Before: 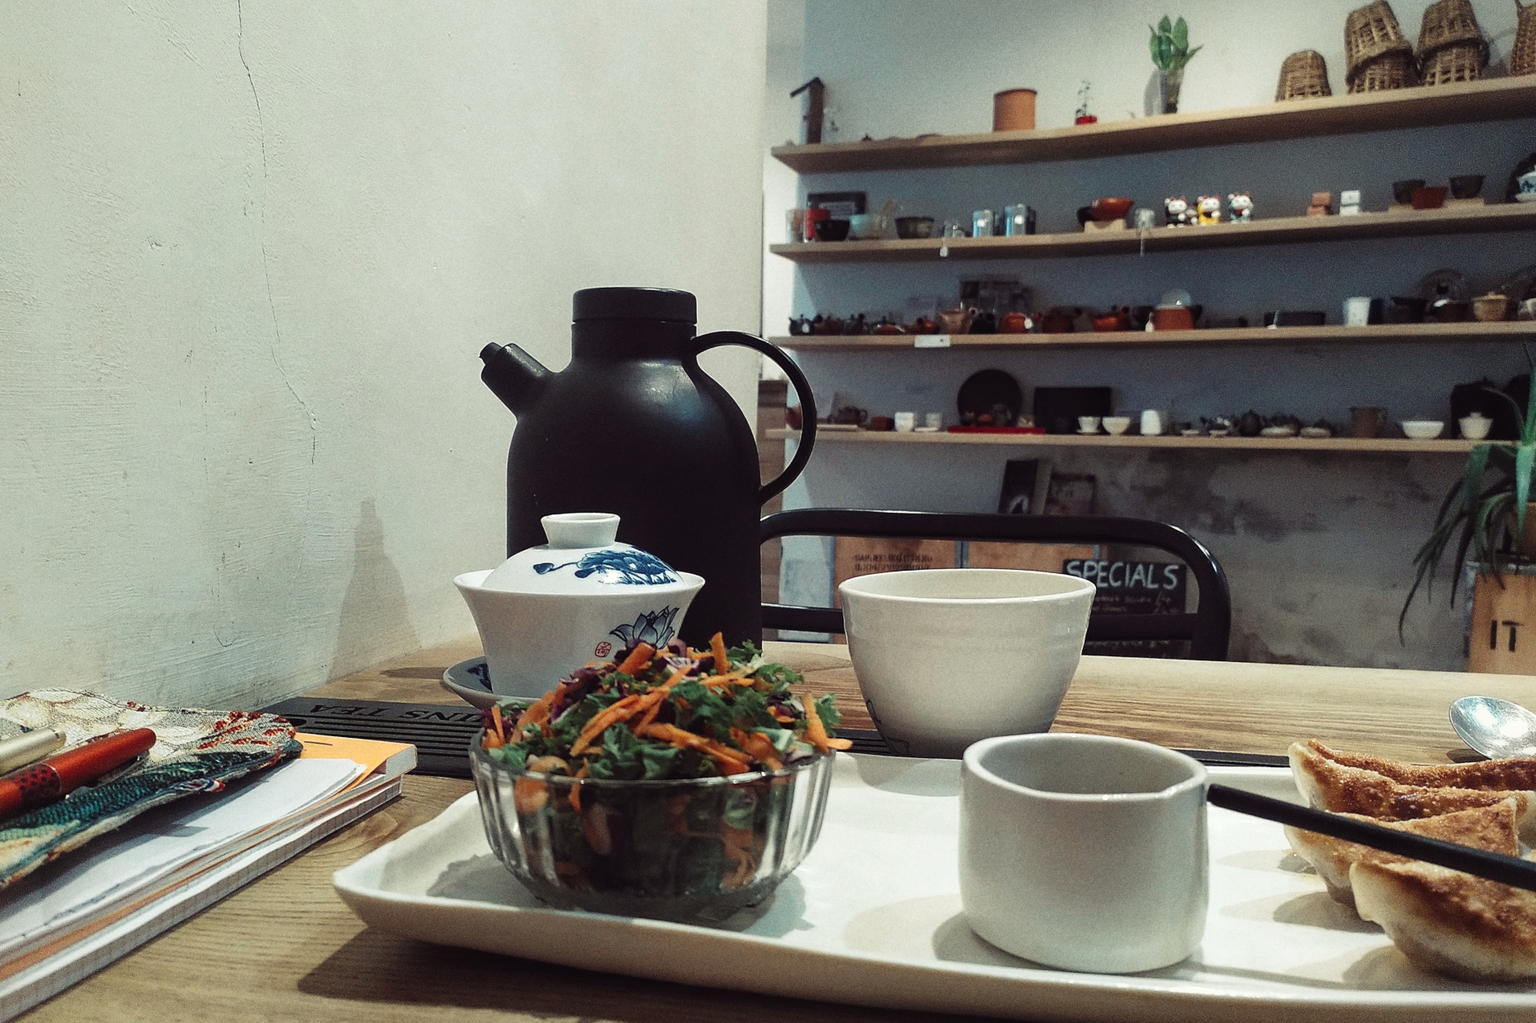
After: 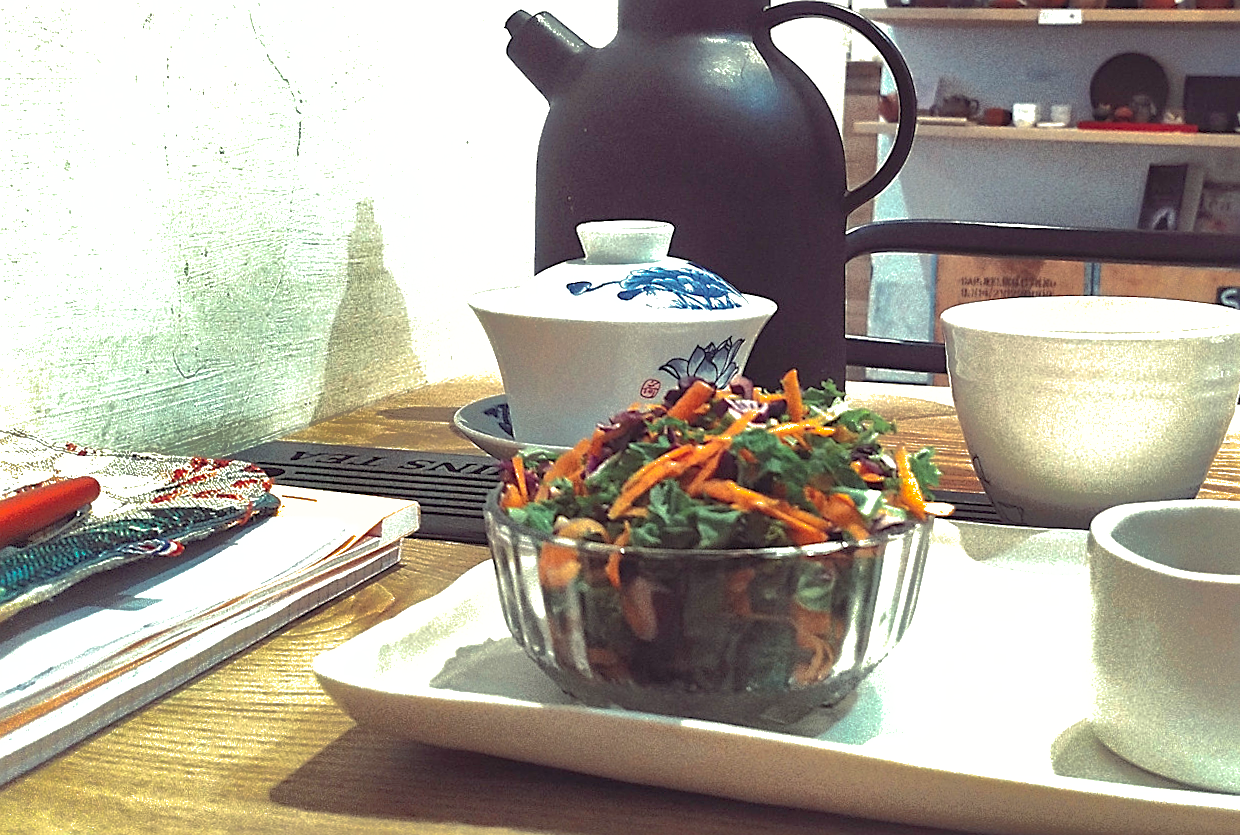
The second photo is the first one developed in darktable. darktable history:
sharpen: on, module defaults
exposure: black level correction 0, exposure 1.2 EV, compensate exposure bias true, compensate highlight preservation false
shadows and highlights: shadows 59.5, highlights -59.76, highlights color adjustment 89.26%
crop and rotate: angle -0.89°, left 3.586%, top 31.887%, right 29.069%
